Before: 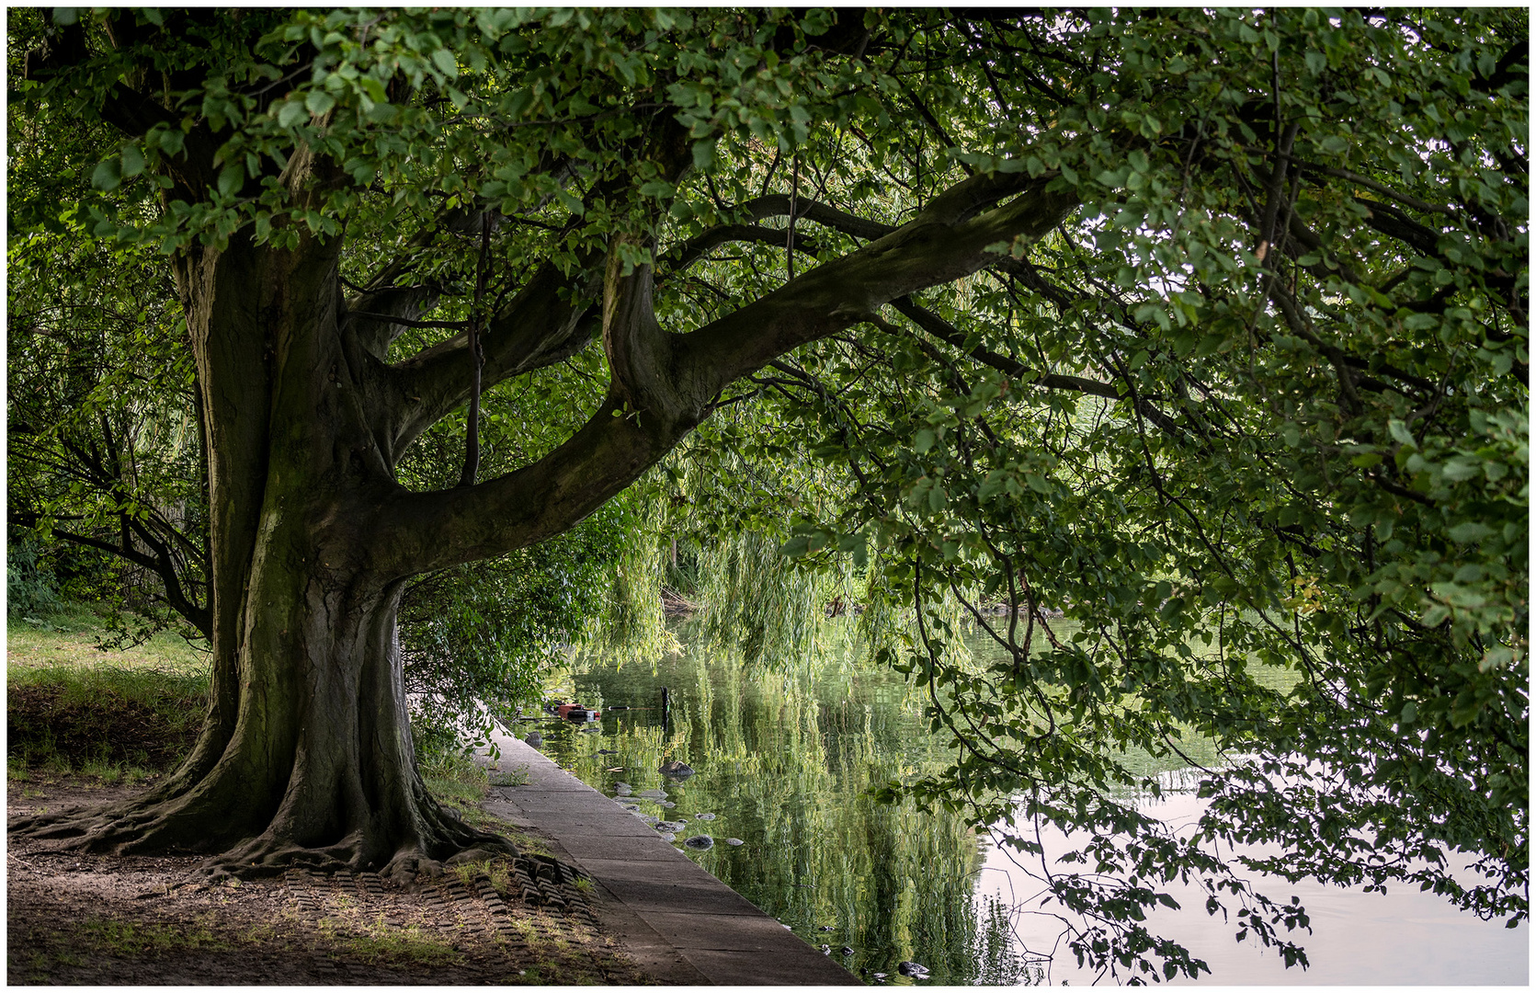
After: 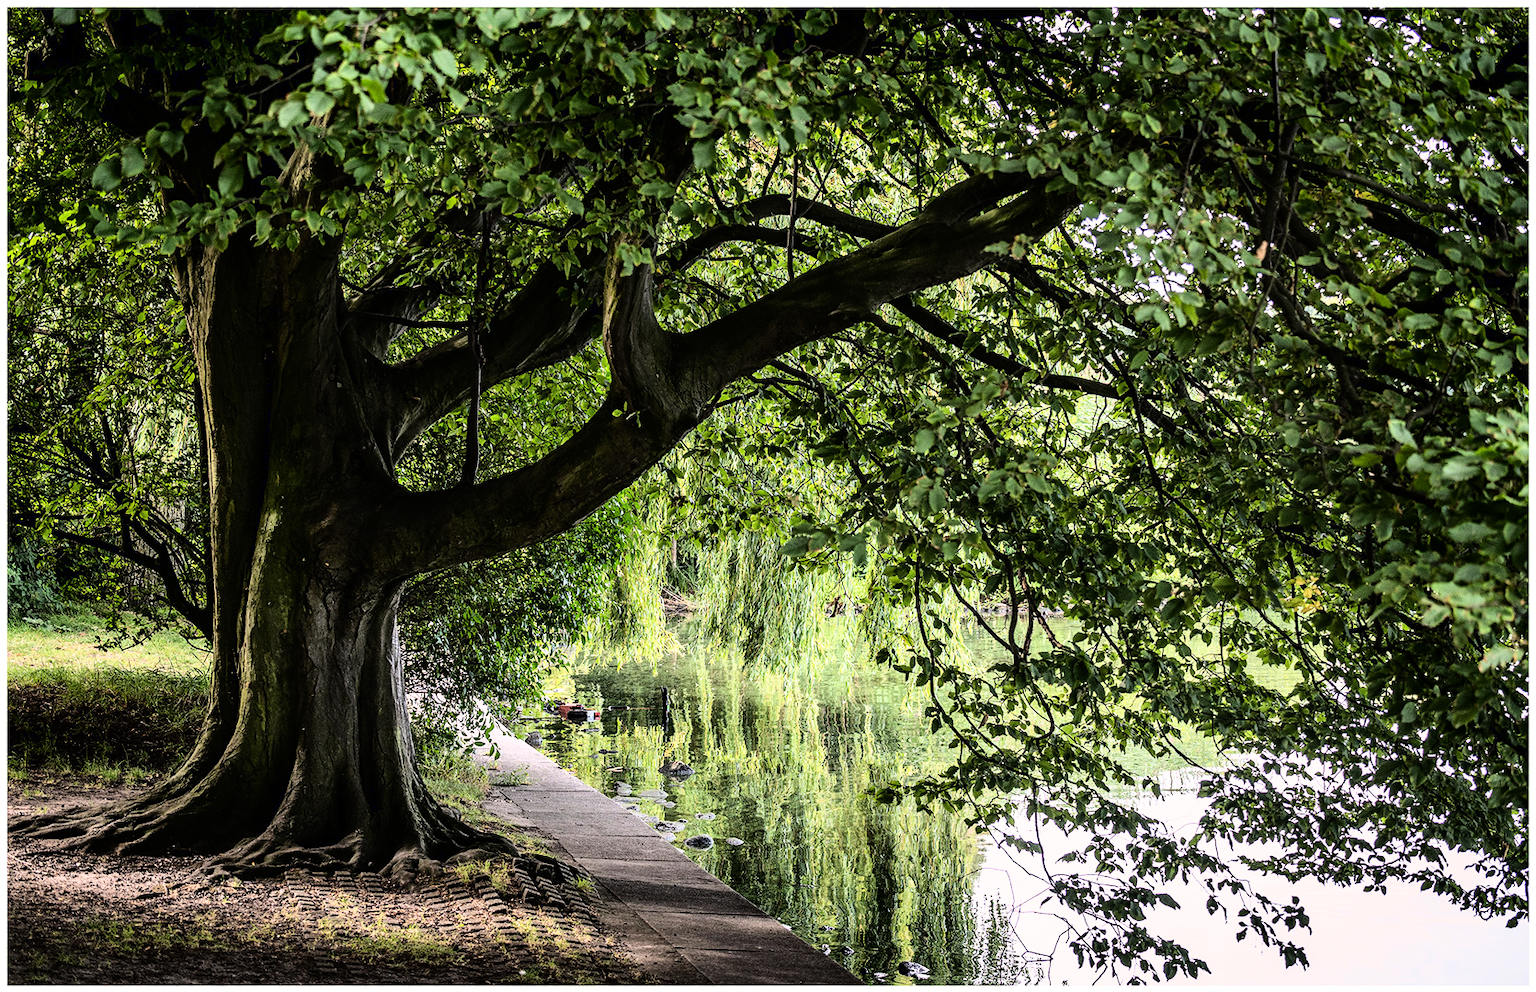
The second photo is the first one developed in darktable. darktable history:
base curve: curves: ch0 [(0, 0) (0, 0) (0.002, 0.001) (0.008, 0.003) (0.019, 0.011) (0.037, 0.037) (0.064, 0.11) (0.102, 0.232) (0.152, 0.379) (0.216, 0.524) (0.296, 0.665) (0.394, 0.789) (0.512, 0.881) (0.651, 0.945) (0.813, 0.986) (1, 1)]
